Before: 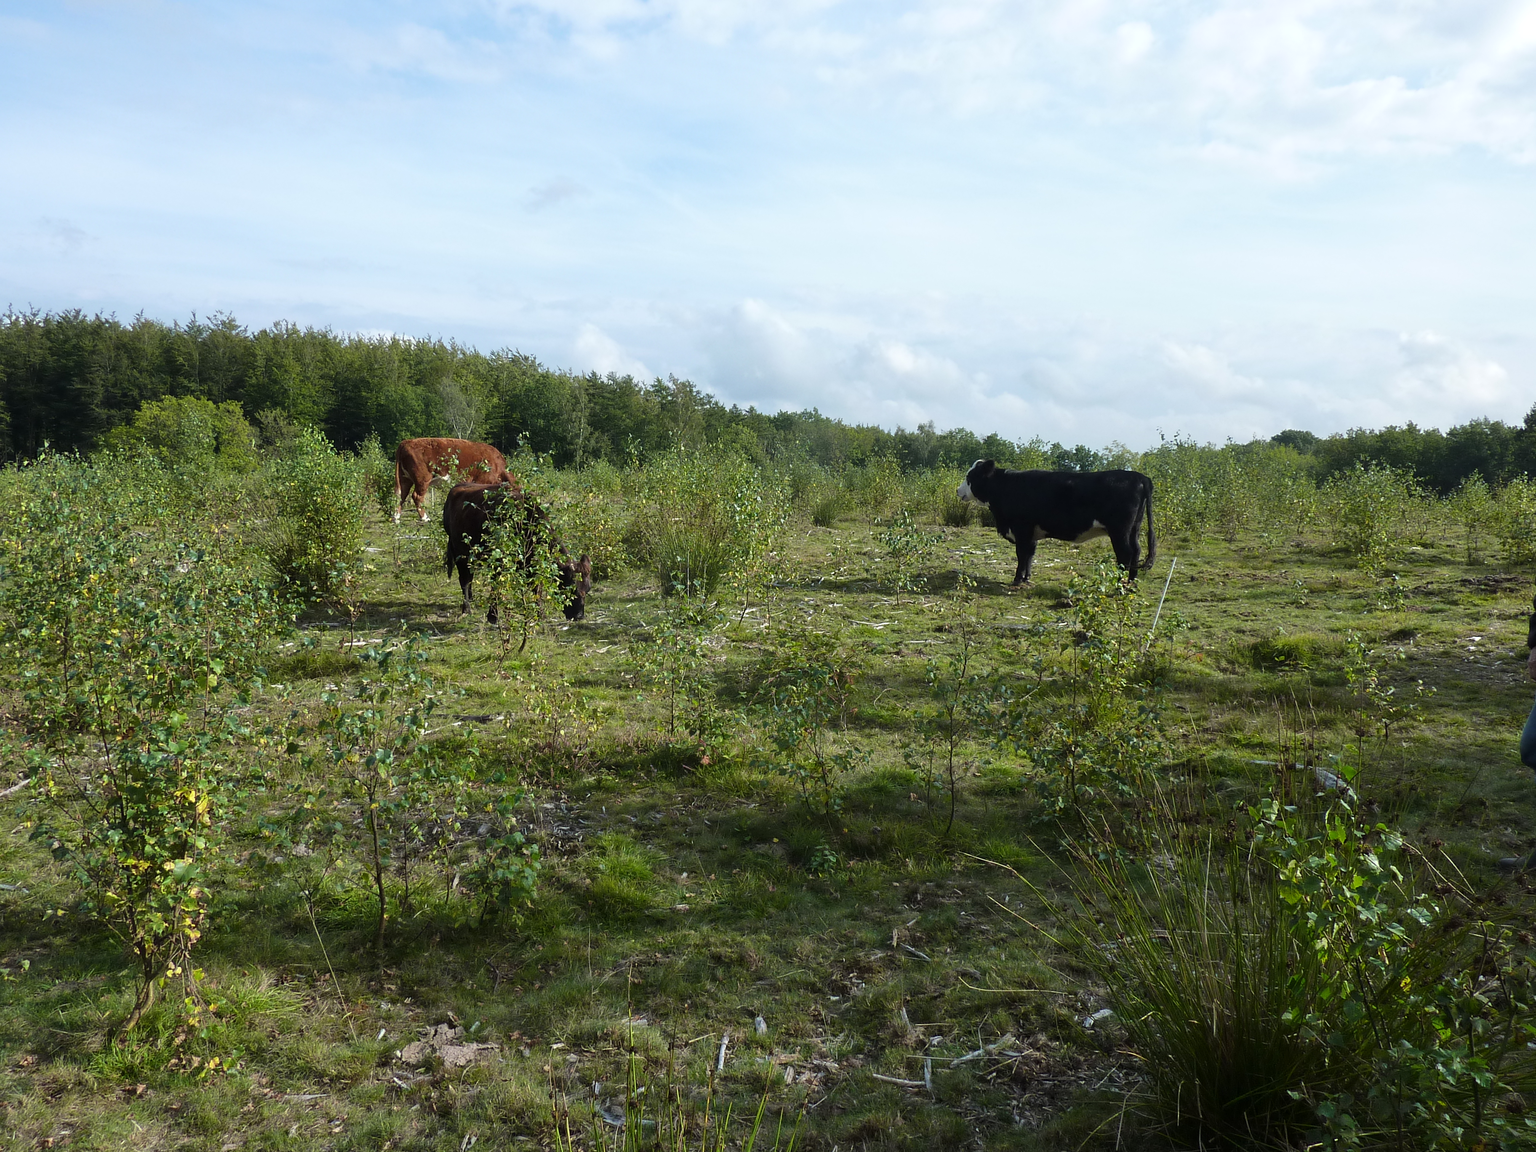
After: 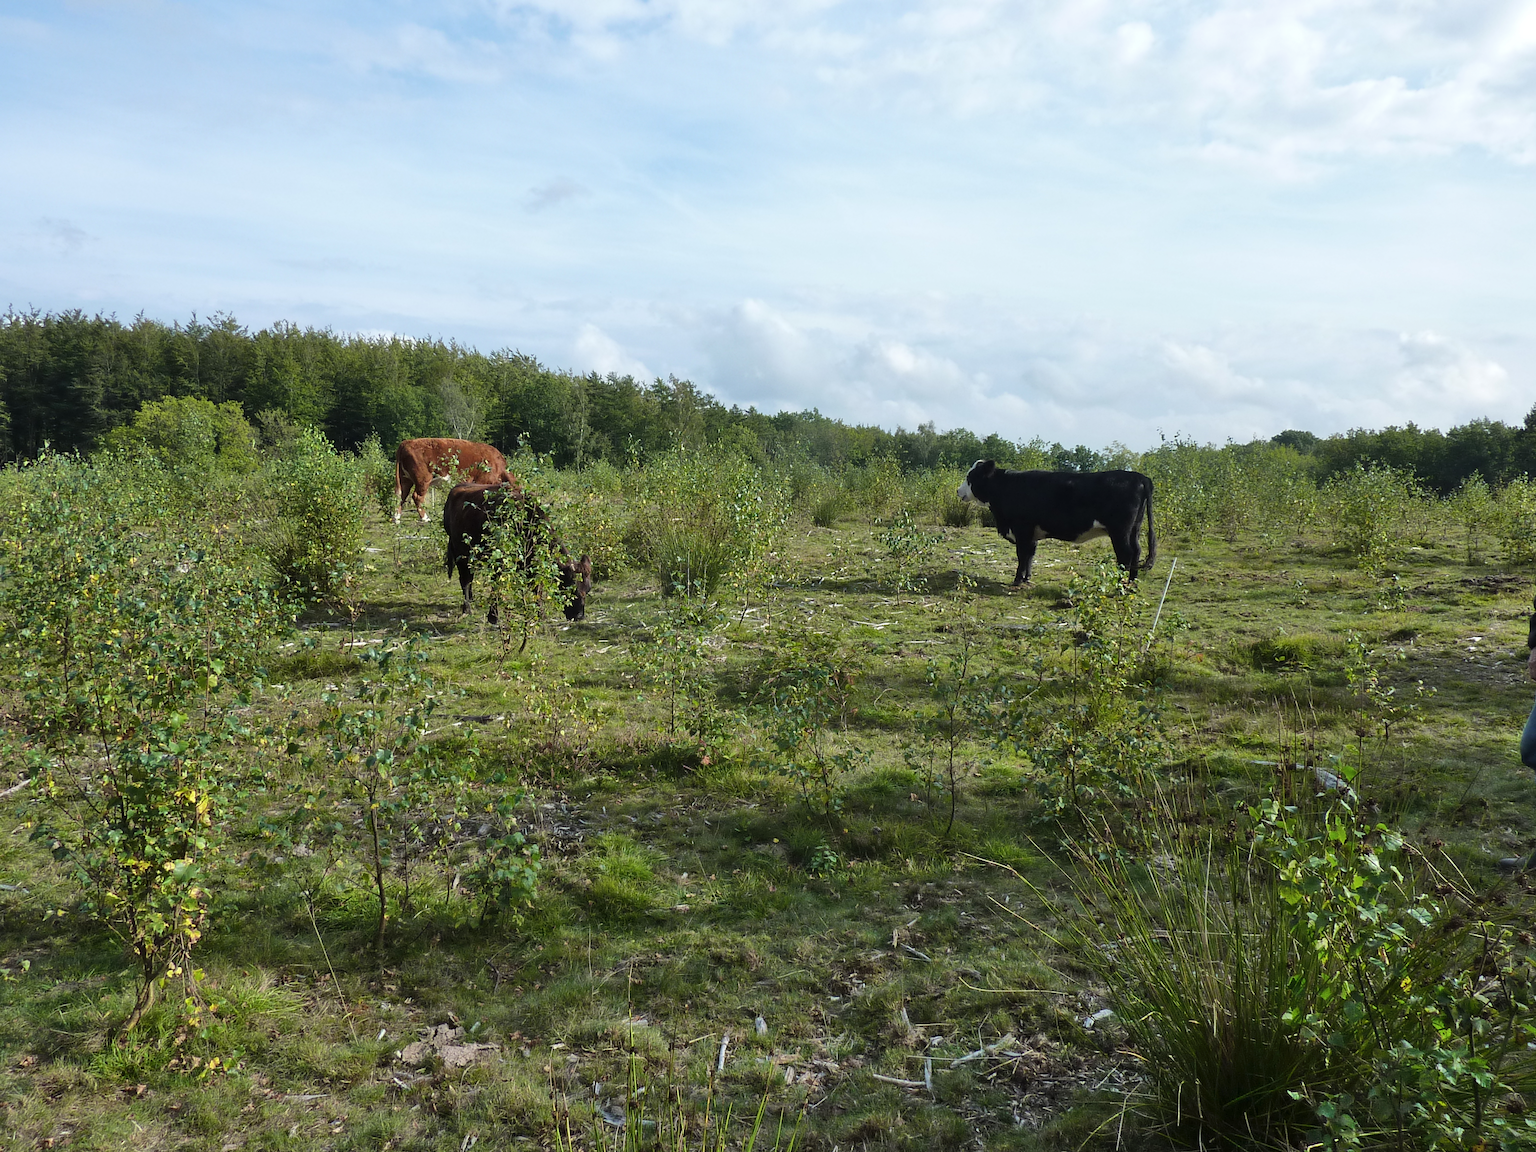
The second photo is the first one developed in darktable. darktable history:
shadows and highlights: shadows 52.26, highlights -28.74, soften with gaussian
